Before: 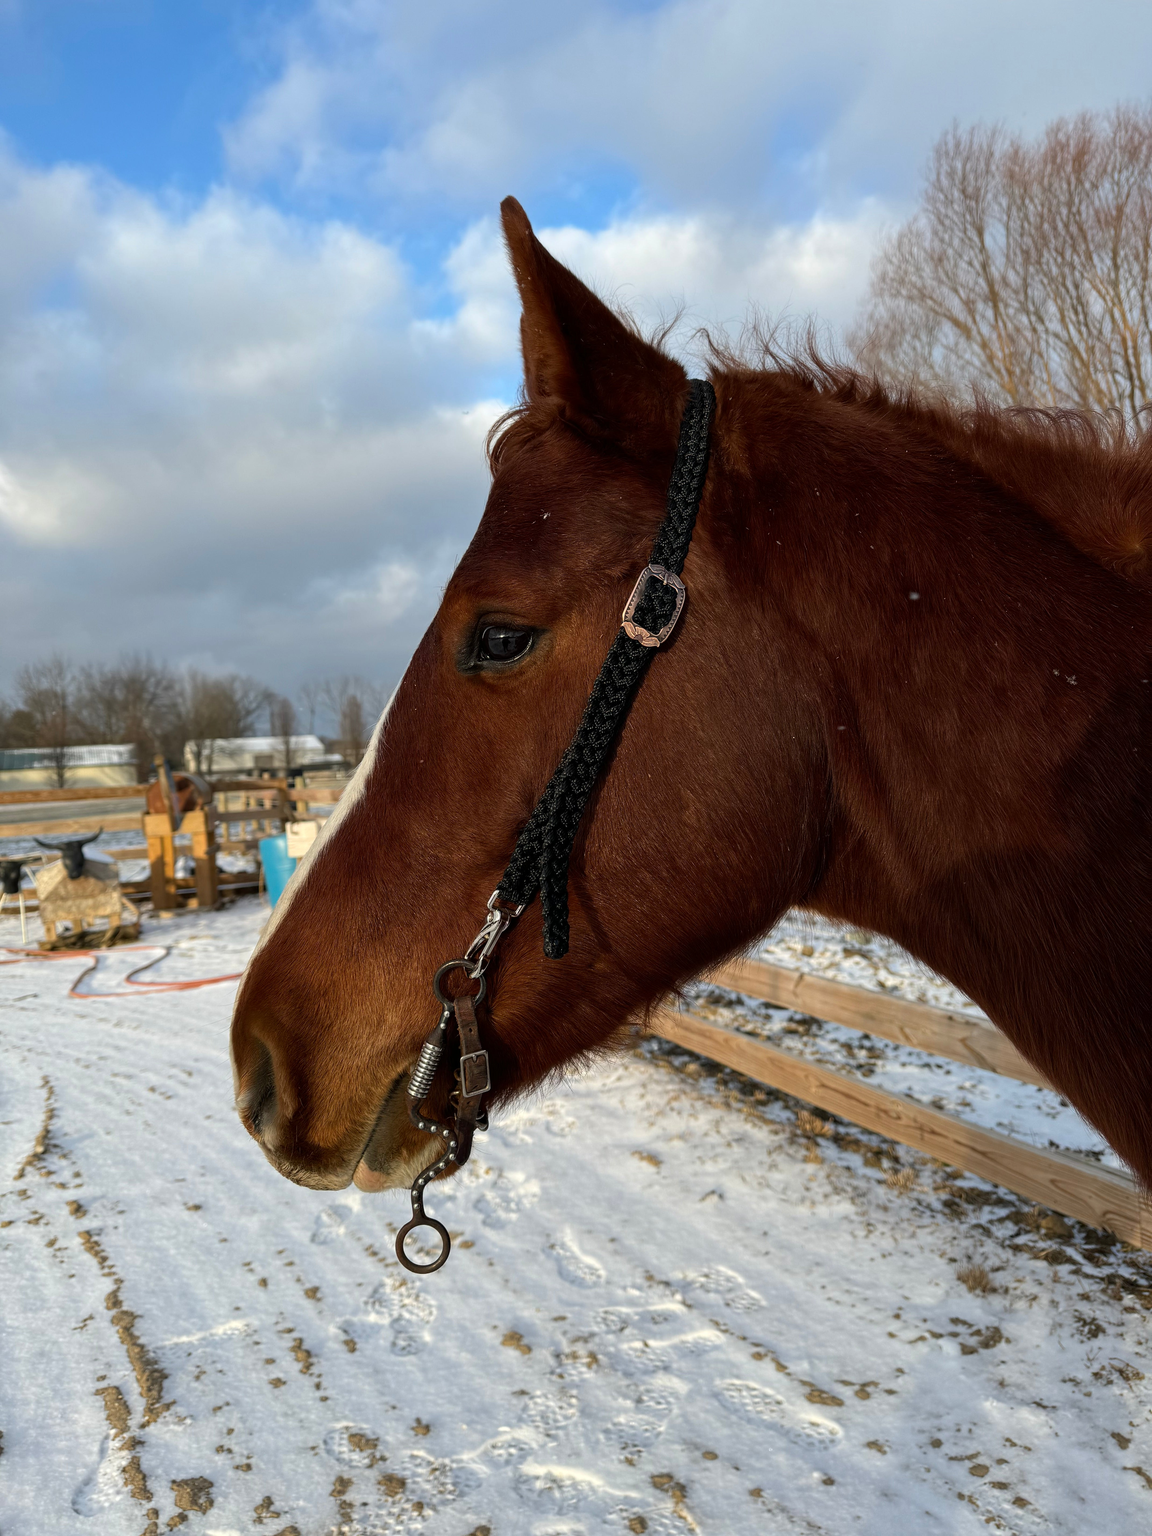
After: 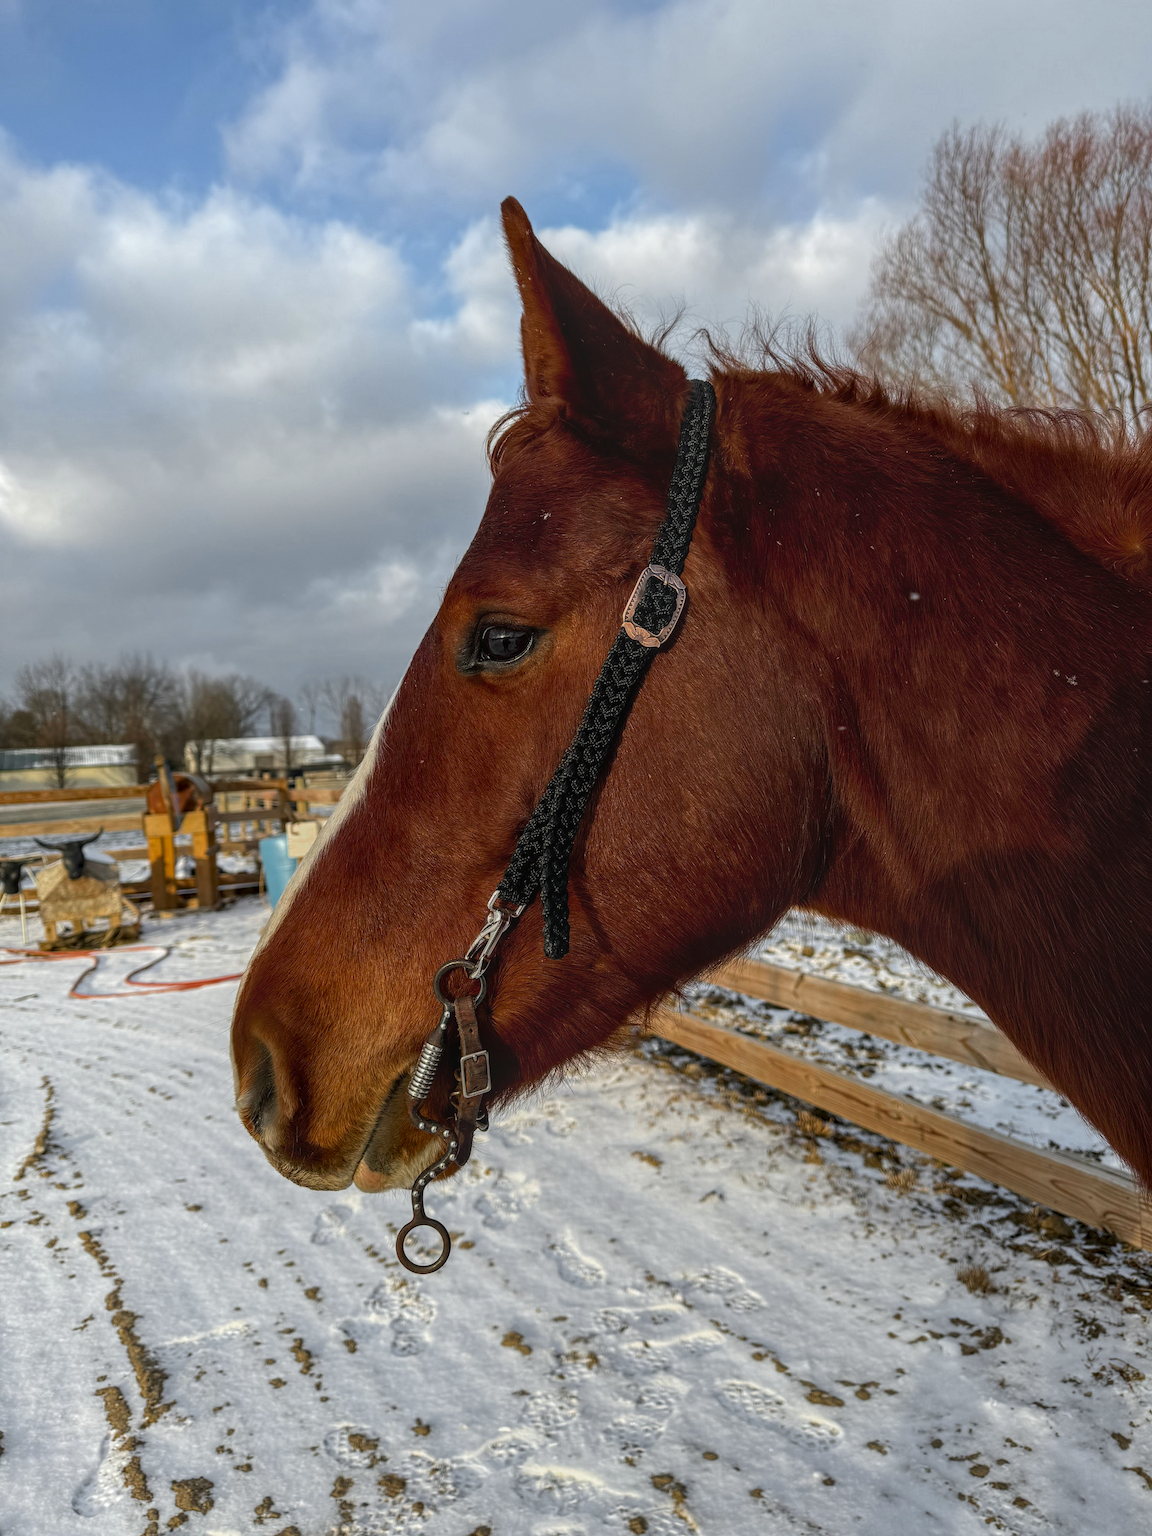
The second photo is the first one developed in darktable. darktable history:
local contrast: highlights 0%, shadows 0%, detail 133%
color zones: curves: ch0 [(0, 0.48) (0.209, 0.398) (0.305, 0.332) (0.429, 0.493) (0.571, 0.5) (0.714, 0.5) (0.857, 0.5) (1, 0.48)]; ch1 [(0, 0.633) (0.143, 0.586) (0.286, 0.489) (0.429, 0.448) (0.571, 0.31) (0.714, 0.335) (0.857, 0.492) (1, 0.633)]; ch2 [(0, 0.448) (0.143, 0.498) (0.286, 0.5) (0.429, 0.5) (0.571, 0.5) (0.714, 0.5) (0.857, 0.5) (1, 0.448)]
